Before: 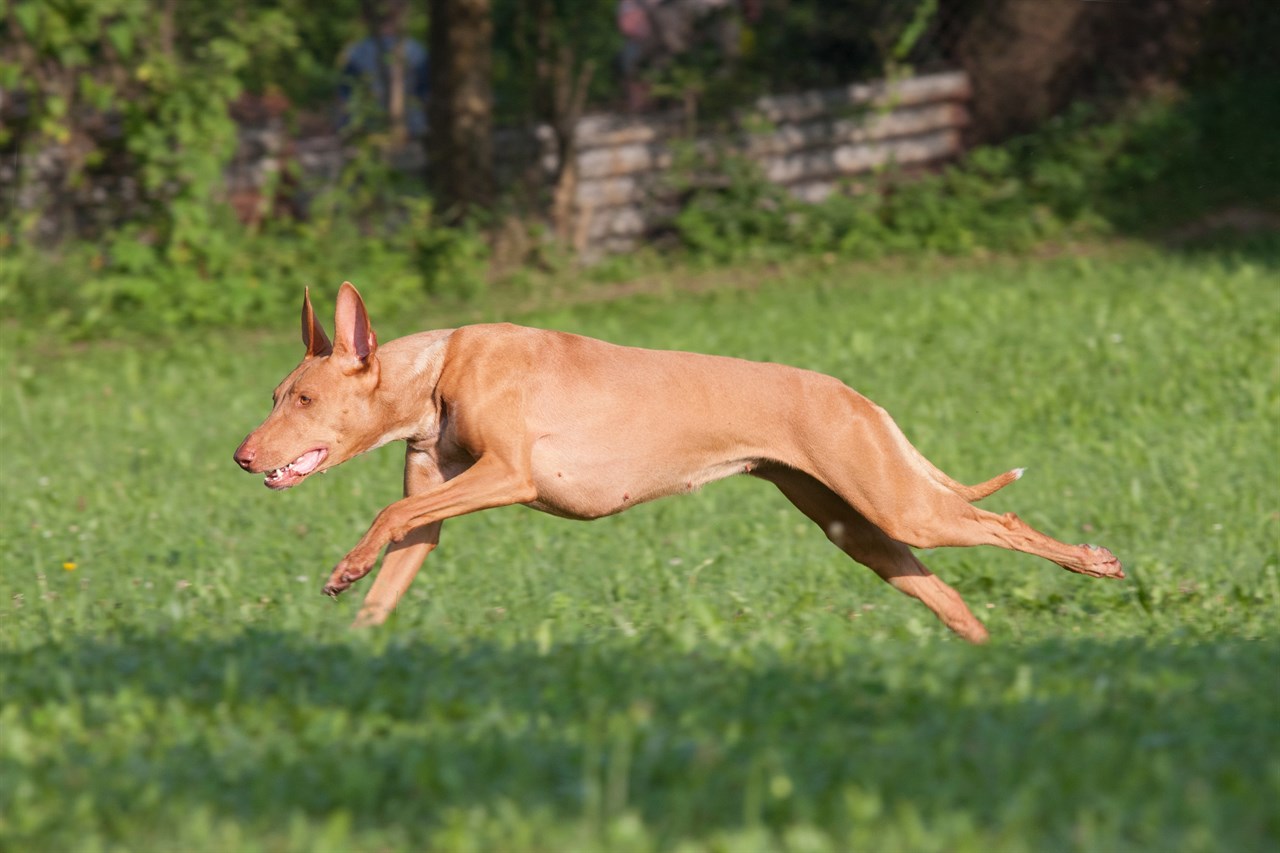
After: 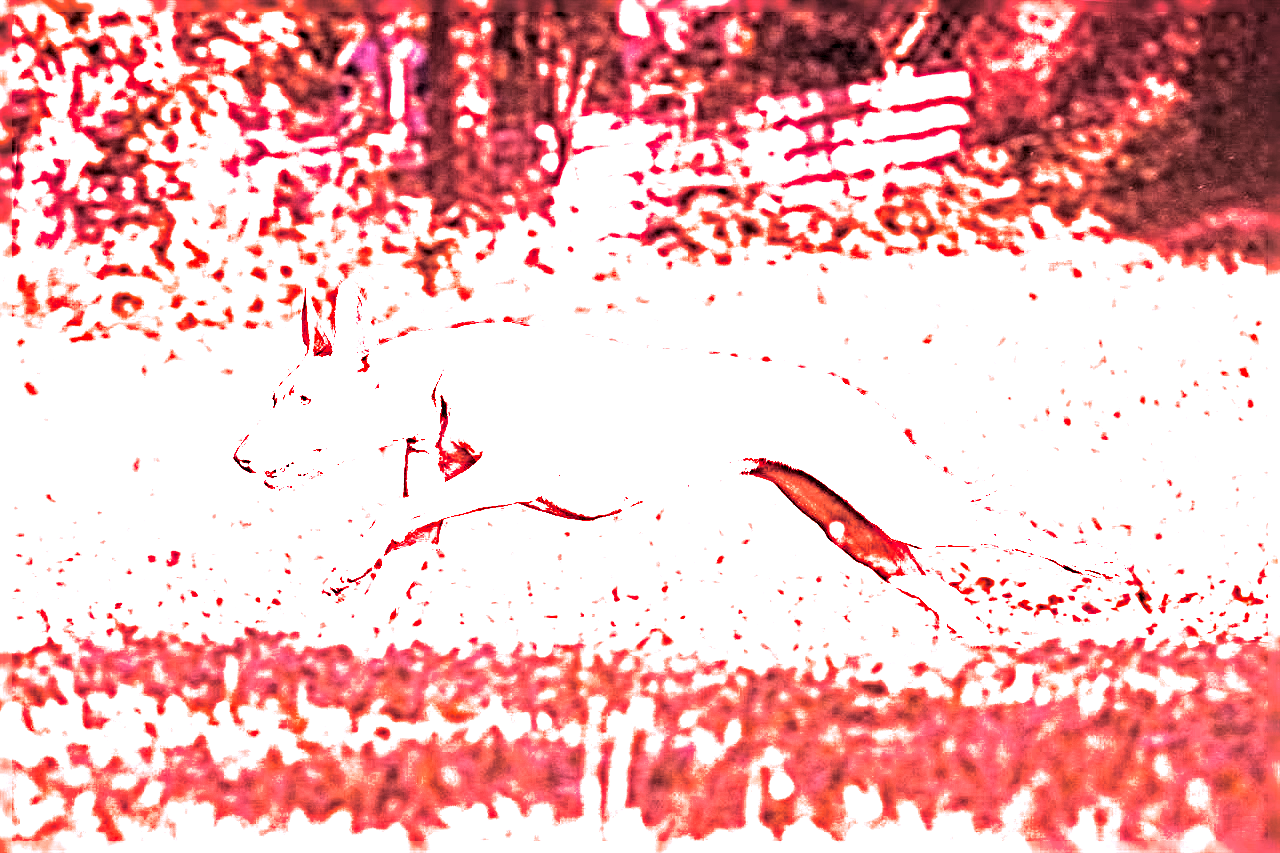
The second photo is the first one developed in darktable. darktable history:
white balance: red 4.26, blue 1.802
sharpen: radius 6.3, amount 1.8, threshold 0
local contrast: on, module defaults
split-toning: shadows › hue 360°
